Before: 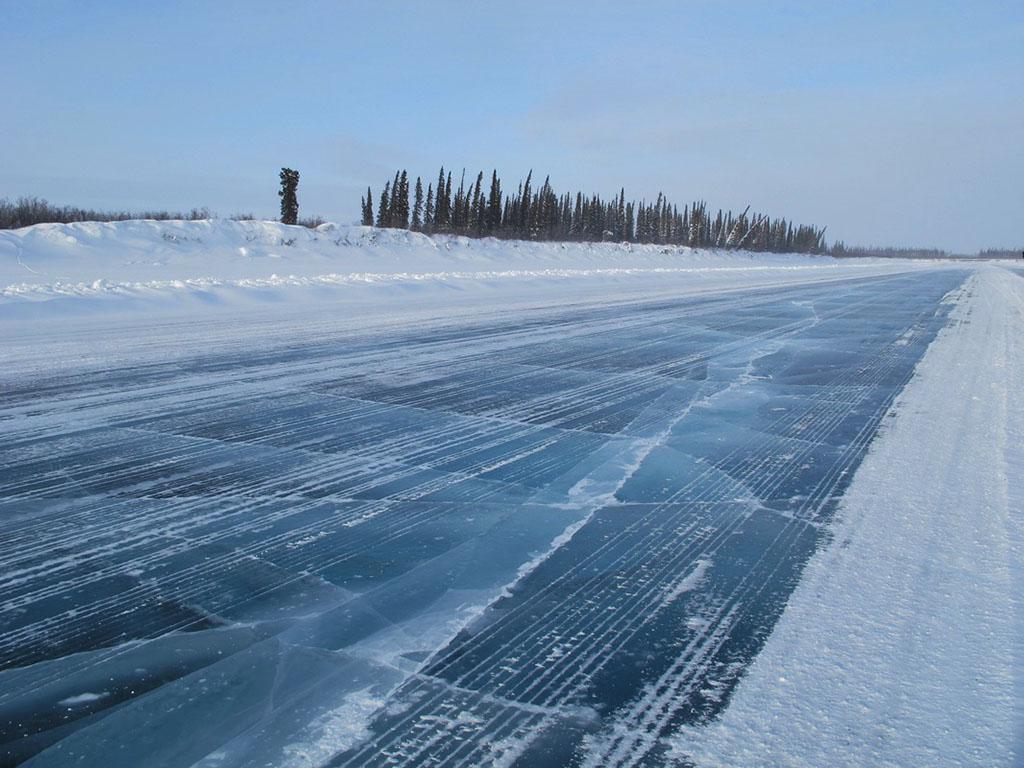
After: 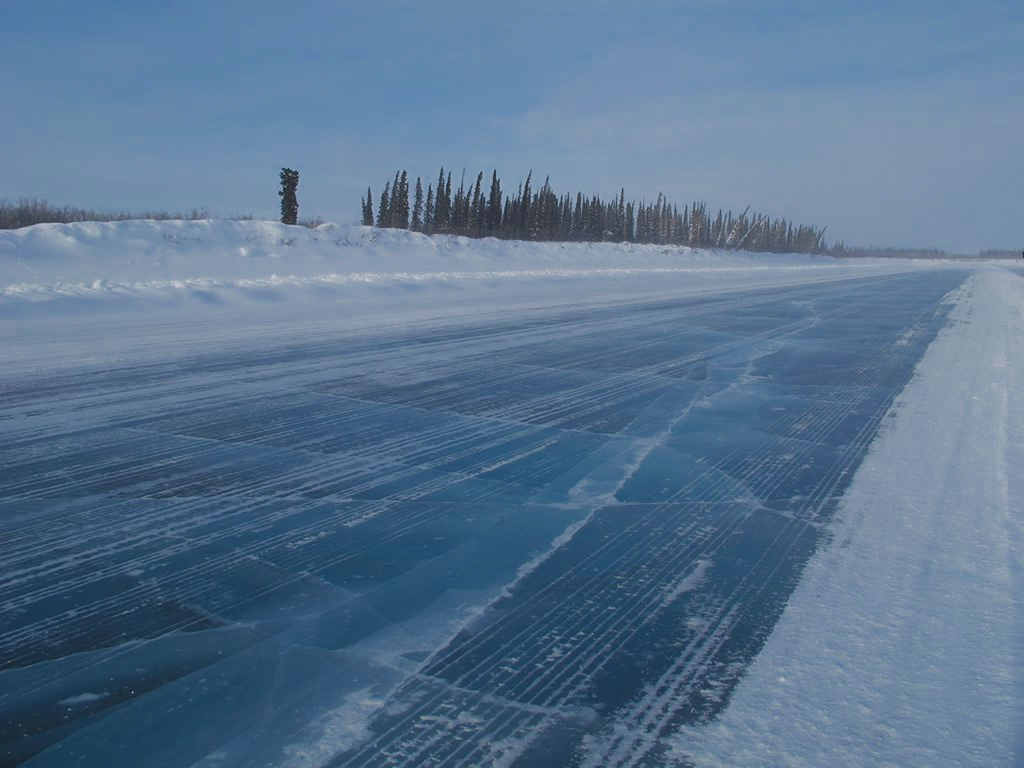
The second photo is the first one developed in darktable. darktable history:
color zones: curves: ch0 [(0, 0.499) (0.143, 0.5) (0.286, 0.5) (0.429, 0.476) (0.571, 0.284) (0.714, 0.243) (0.857, 0.449) (1, 0.499)]; ch1 [(0, 0.532) (0.143, 0.645) (0.286, 0.696) (0.429, 0.211) (0.571, 0.504) (0.714, 0.493) (0.857, 0.495) (1, 0.532)]; ch2 [(0, 0.5) (0.143, 0.5) (0.286, 0.427) (0.429, 0.324) (0.571, 0.5) (0.714, 0.5) (0.857, 0.5) (1, 0.5)]
shadows and highlights: radius 125.46, shadows 21.19, highlights -21.19, low approximation 0.01
contrast equalizer: octaves 7, y [[0.6 ×6], [0.55 ×6], [0 ×6], [0 ×6], [0 ×6]], mix -1
